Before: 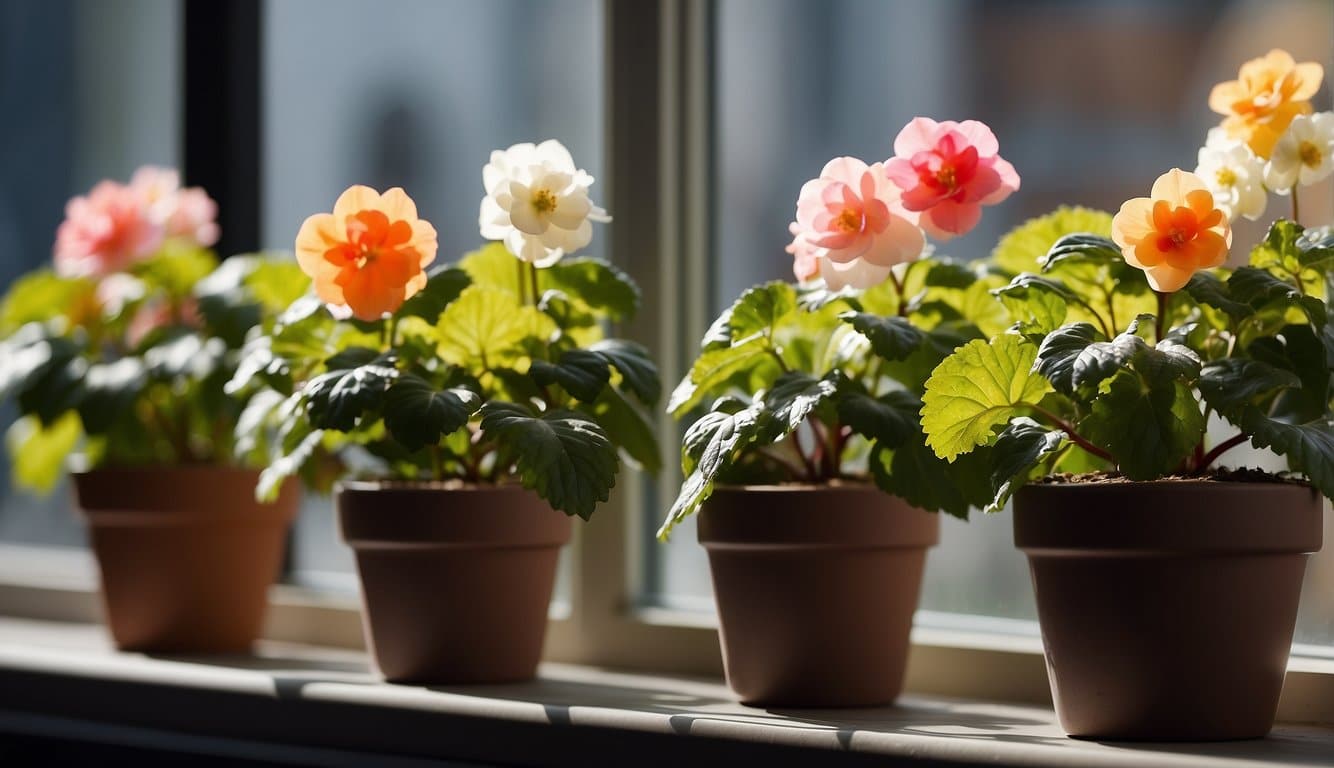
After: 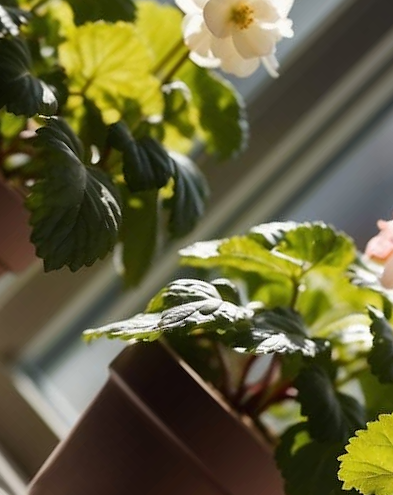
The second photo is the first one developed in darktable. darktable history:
crop and rotate: angle -45.2°, top 16.504%, right 0.977%, bottom 11.713%
